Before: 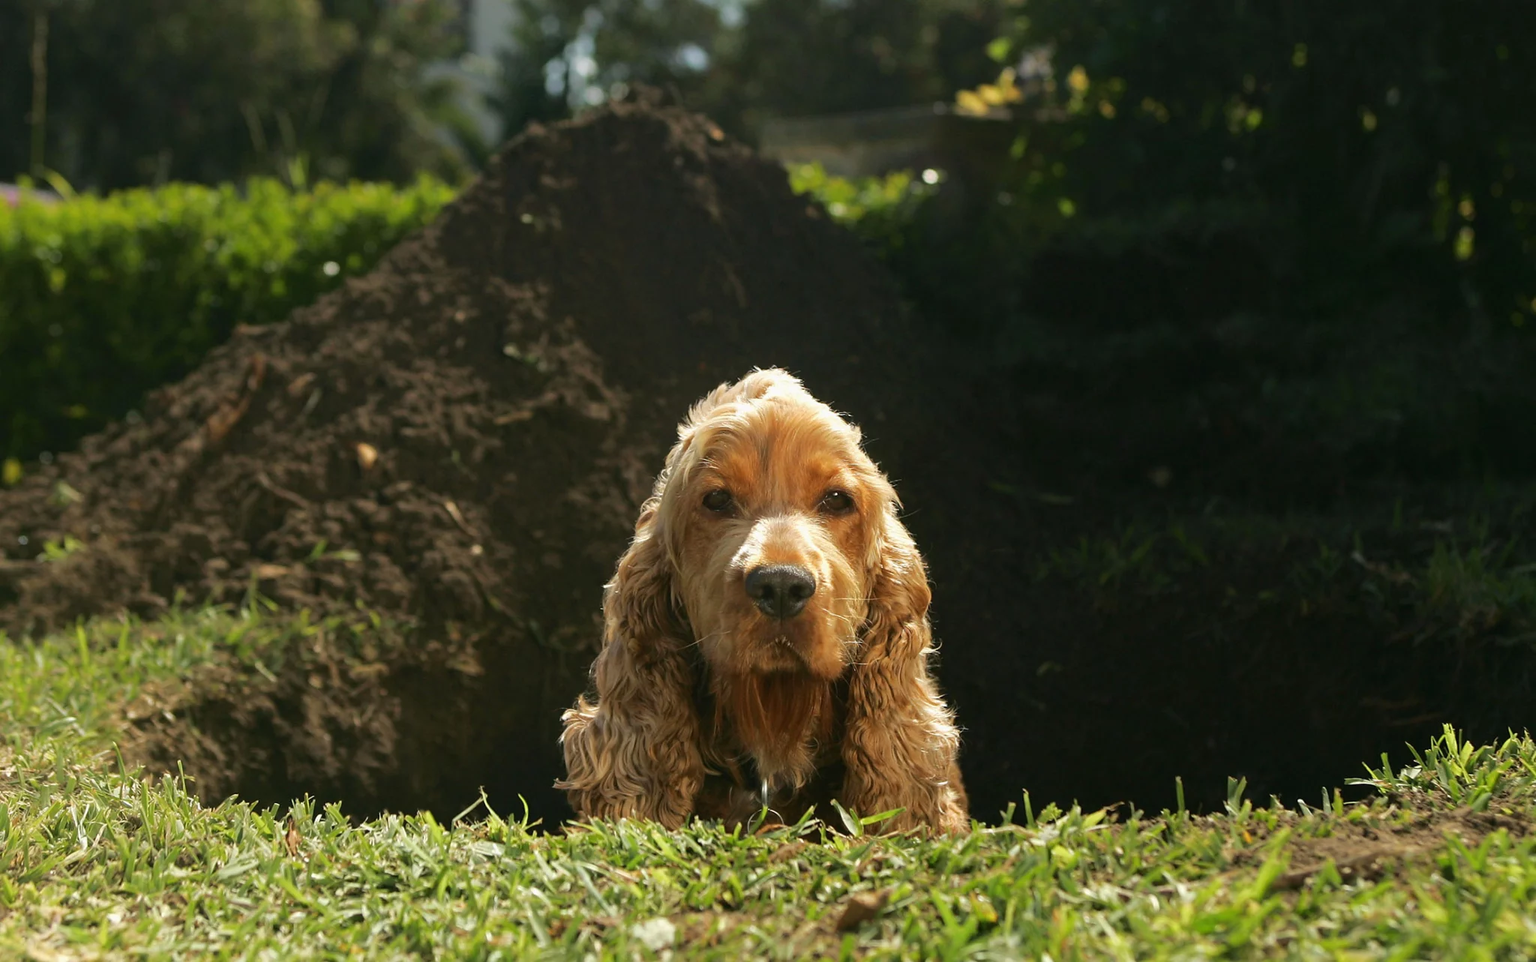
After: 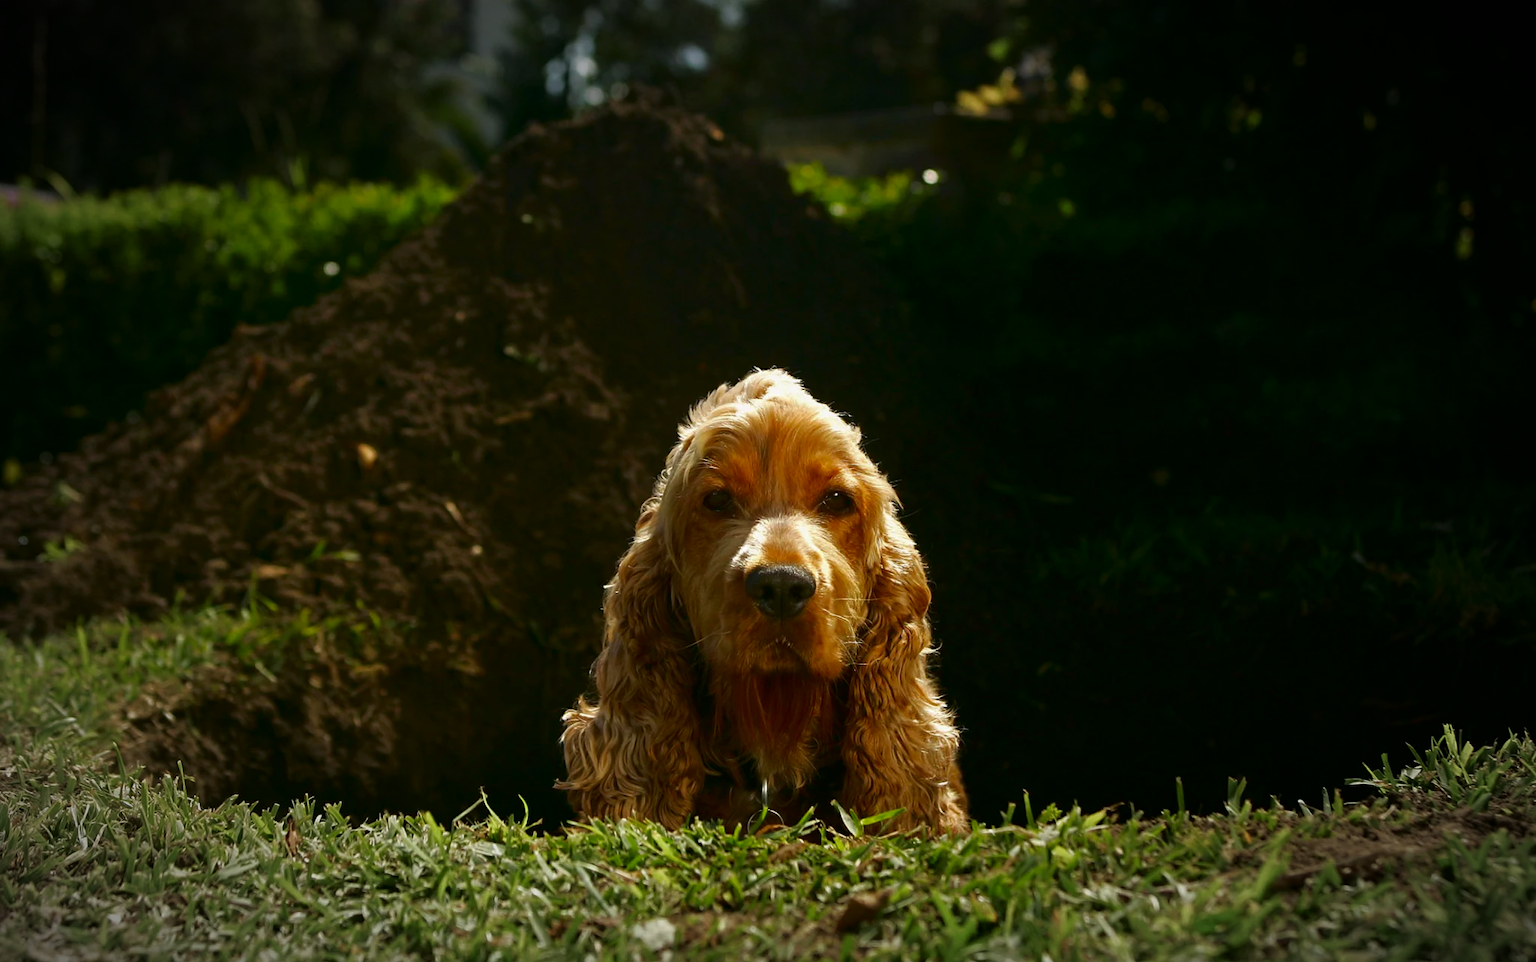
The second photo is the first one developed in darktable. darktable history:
contrast brightness saturation: brightness -0.25, saturation 0.2
vignetting: fall-off start 67.5%, fall-off radius 67.23%, brightness -0.813, automatic ratio true
